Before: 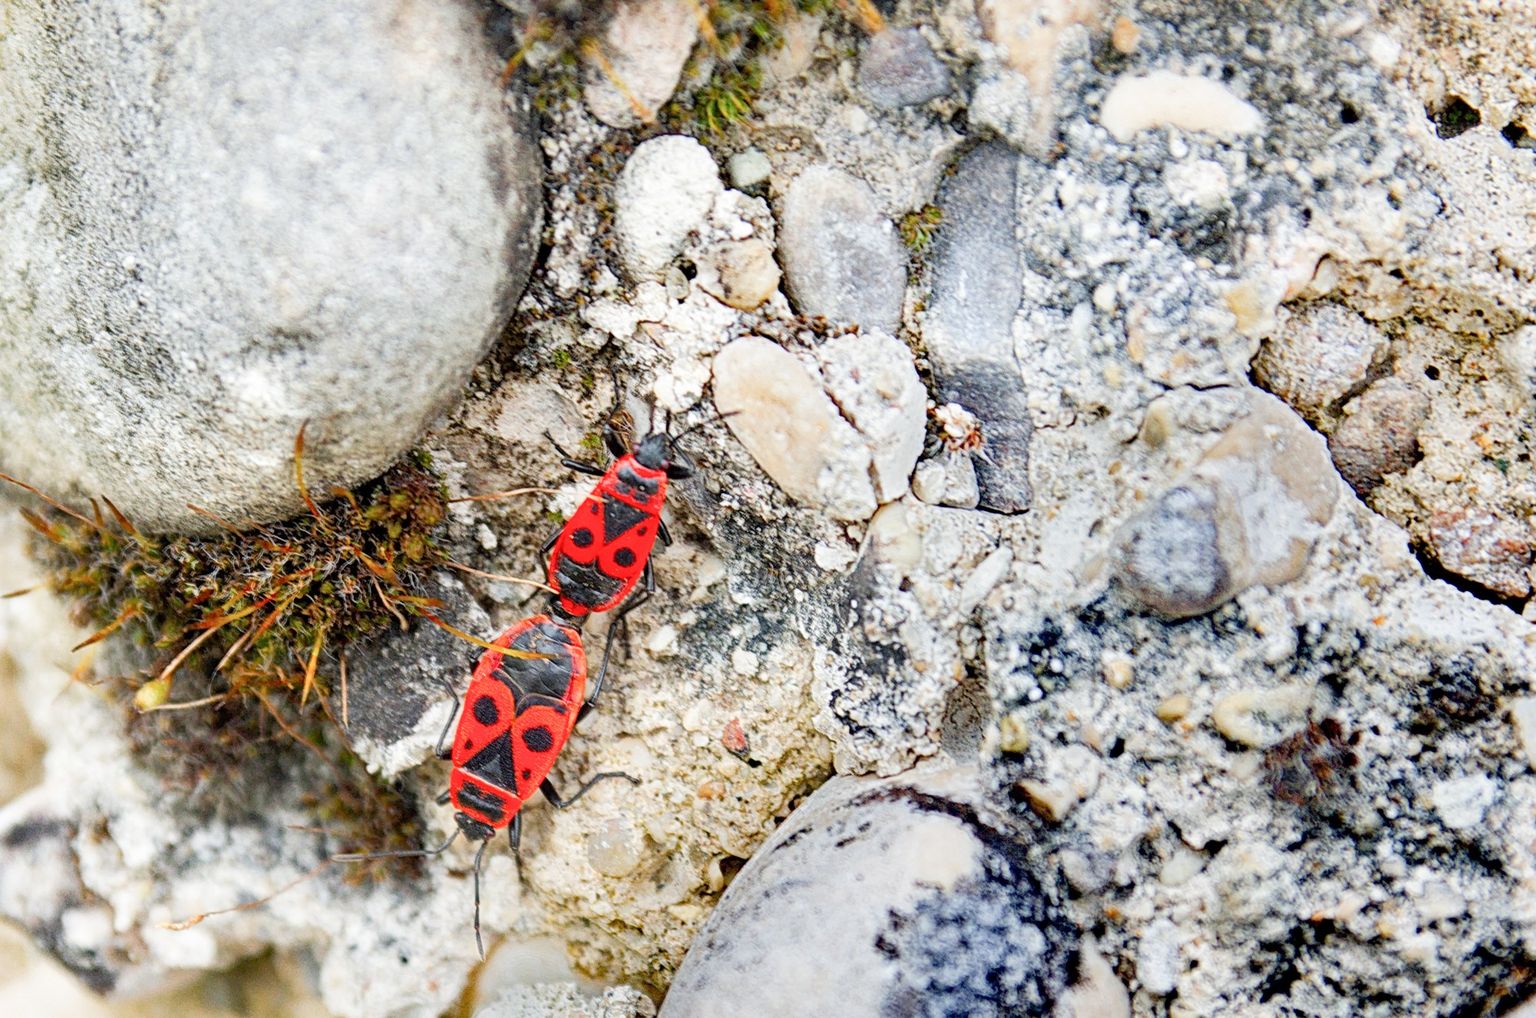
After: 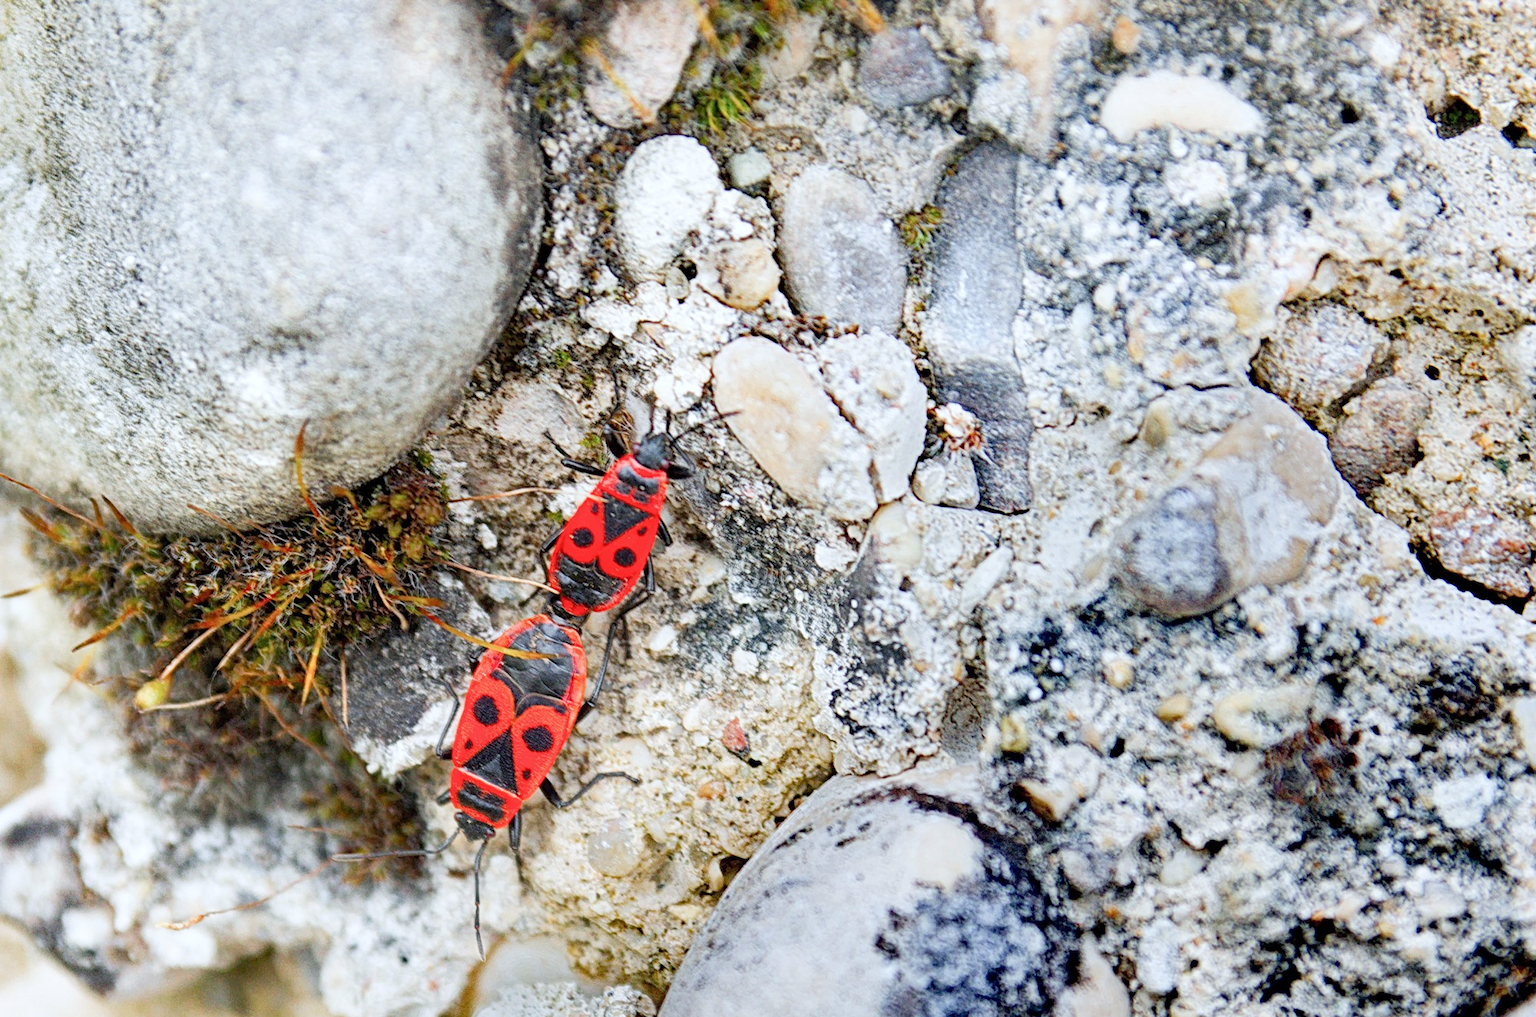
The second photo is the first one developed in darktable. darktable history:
color calibration: x 0.354, y 0.368, temperature 4696.87 K
